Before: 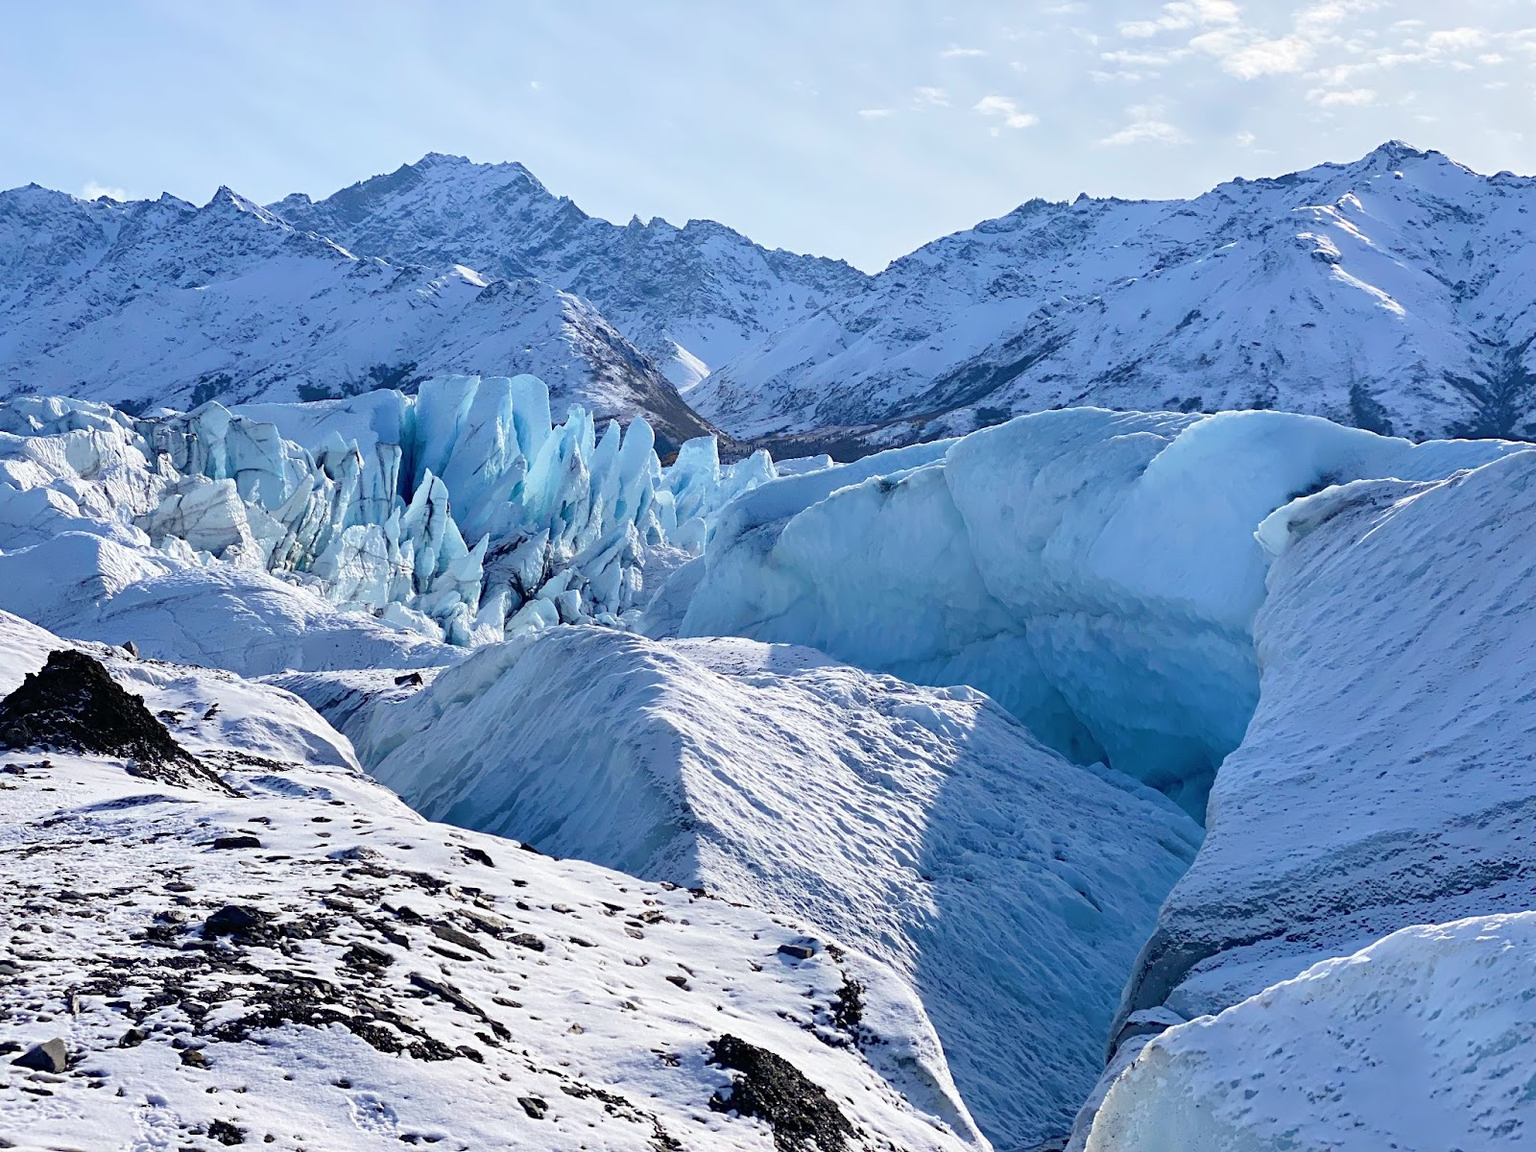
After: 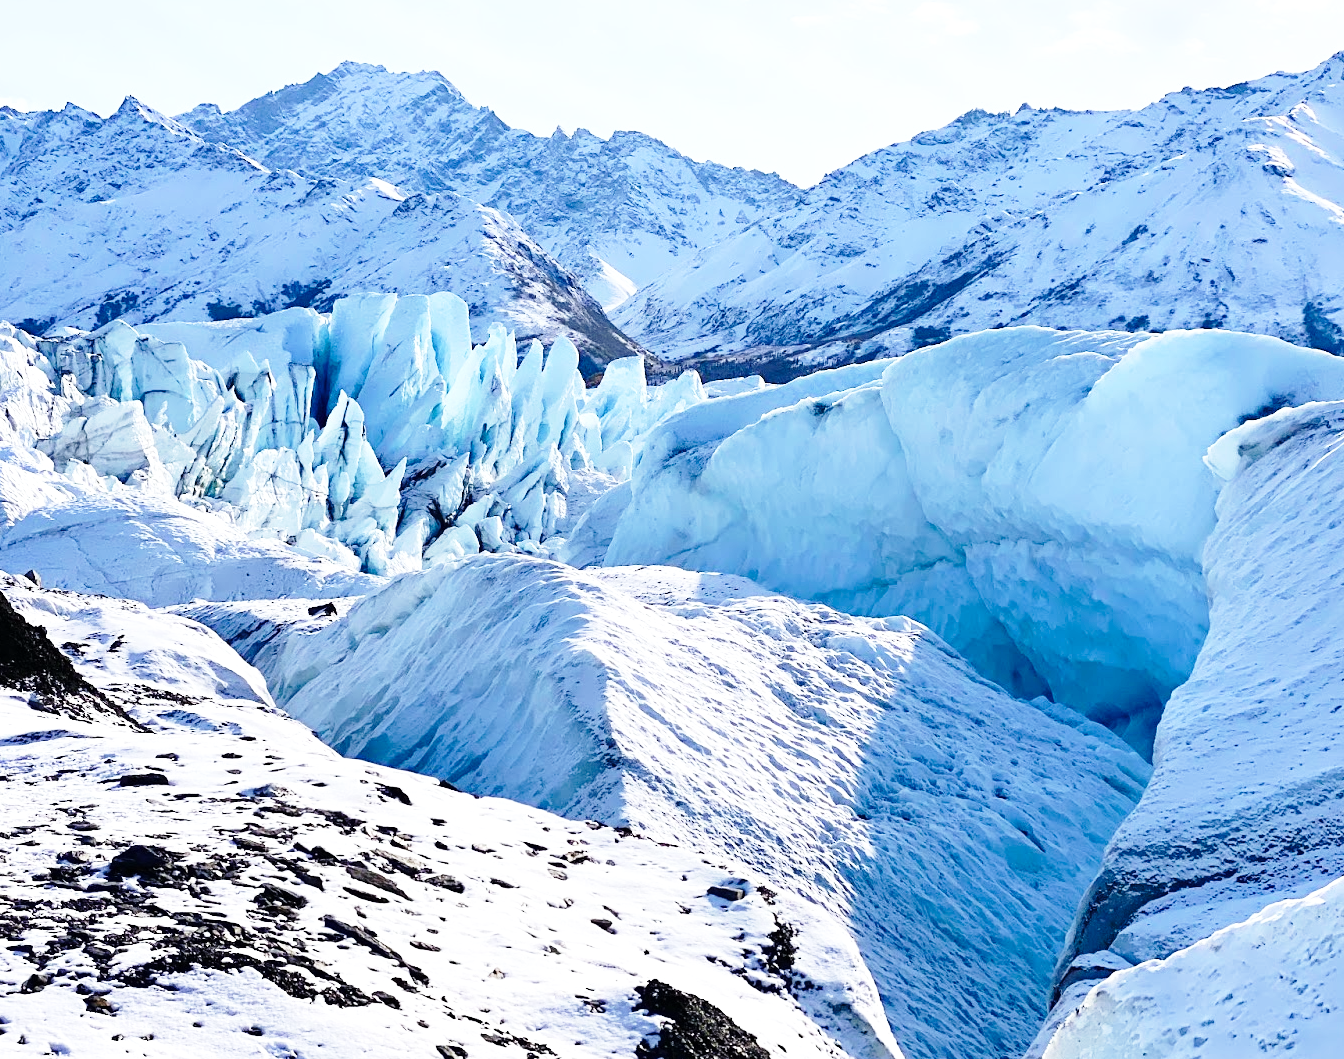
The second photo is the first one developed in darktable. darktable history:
crop: left 6.446%, top 8.188%, right 9.538%, bottom 3.548%
base curve: curves: ch0 [(0, 0) (0.028, 0.03) (0.121, 0.232) (0.46, 0.748) (0.859, 0.968) (1, 1)], preserve colors none
tone equalizer: -8 EV -0.417 EV, -7 EV -0.389 EV, -6 EV -0.333 EV, -5 EV -0.222 EV, -3 EV 0.222 EV, -2 EV 0.333 EV, -1 EV 0.389 EV, +0 EV 0.417 EV, edges refinement/feathering 500, mask exposure compensation -1.57 EV, preserve details no
